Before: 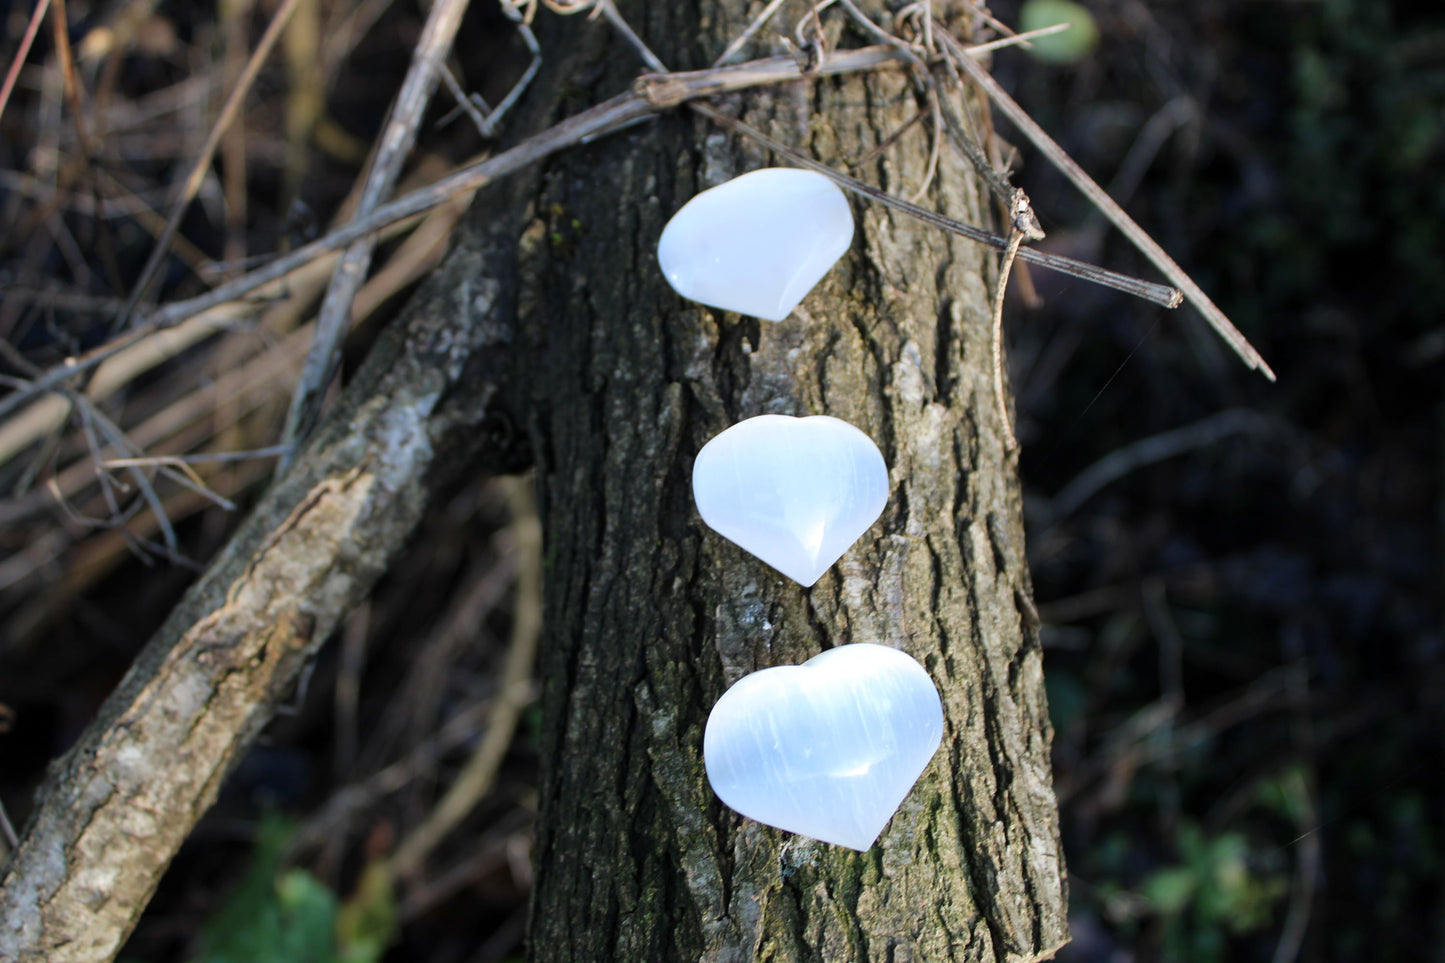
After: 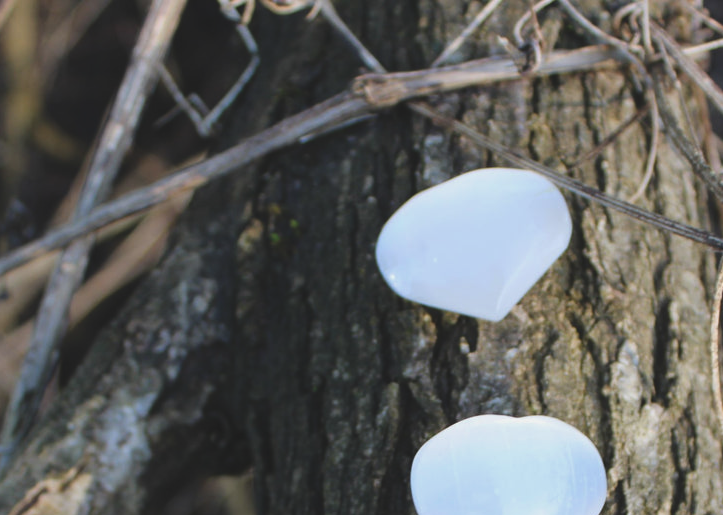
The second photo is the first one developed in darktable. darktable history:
exposure: black level correction -0.014, exposure -0.193 EV, compensate highlight preservation false
crop: left 19.556%, right 30.401%, bottom 46.458%
